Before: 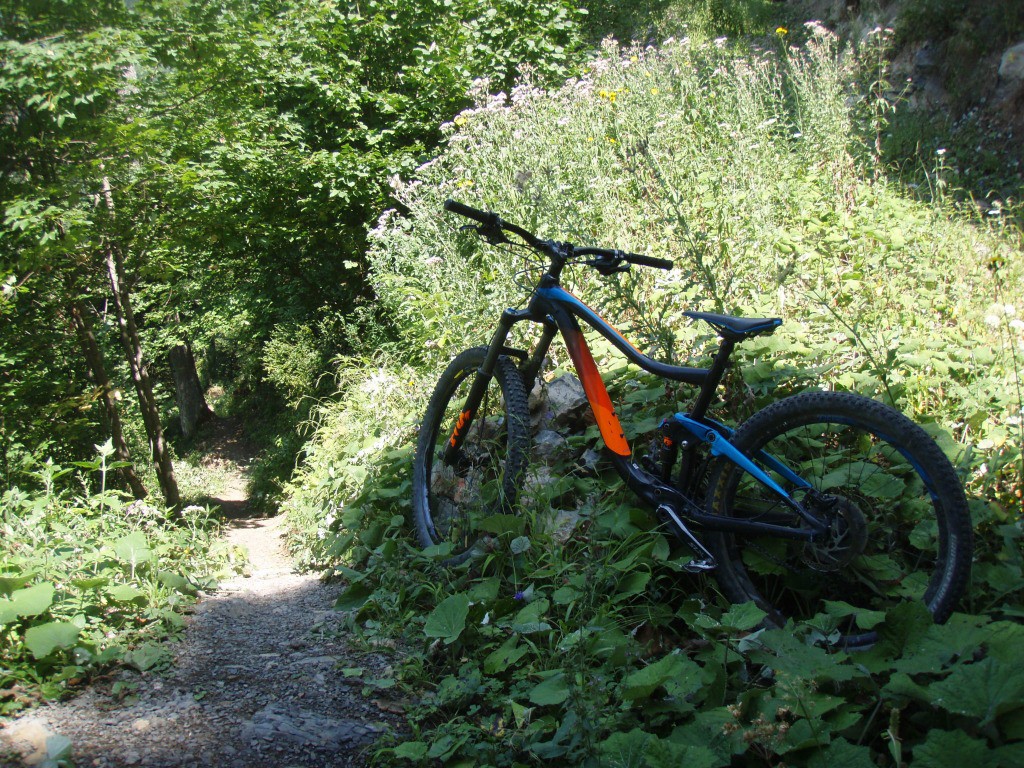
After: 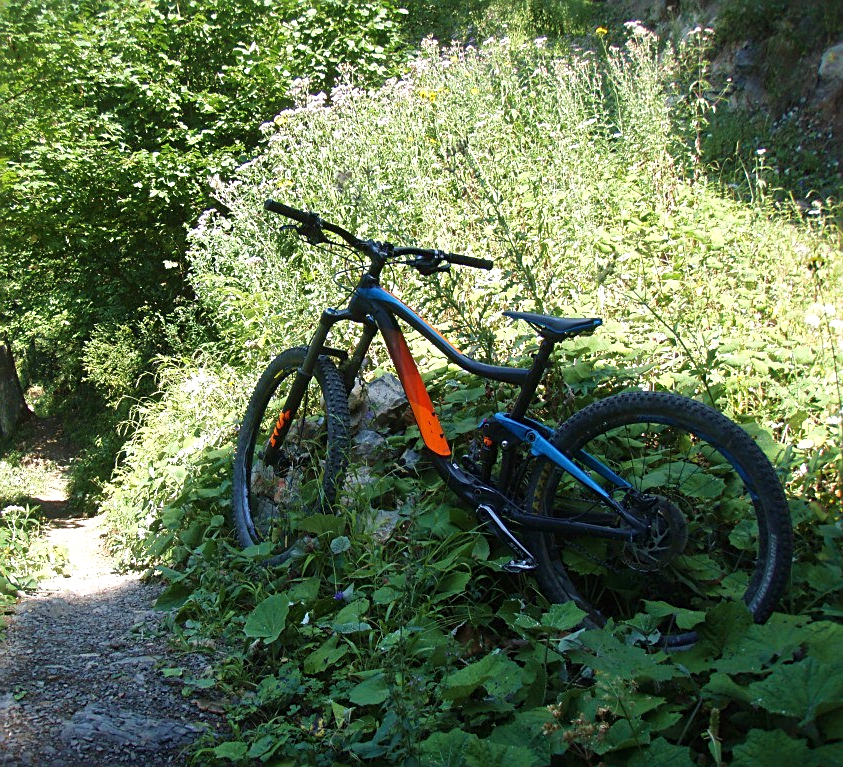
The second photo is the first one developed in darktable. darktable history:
velvia: on, module defaults
sharpen: on, module defaults
crop: left 17.638%, bottom 0.026%
exposure: exposure 0.221 EV, compensate highlight preservation false
